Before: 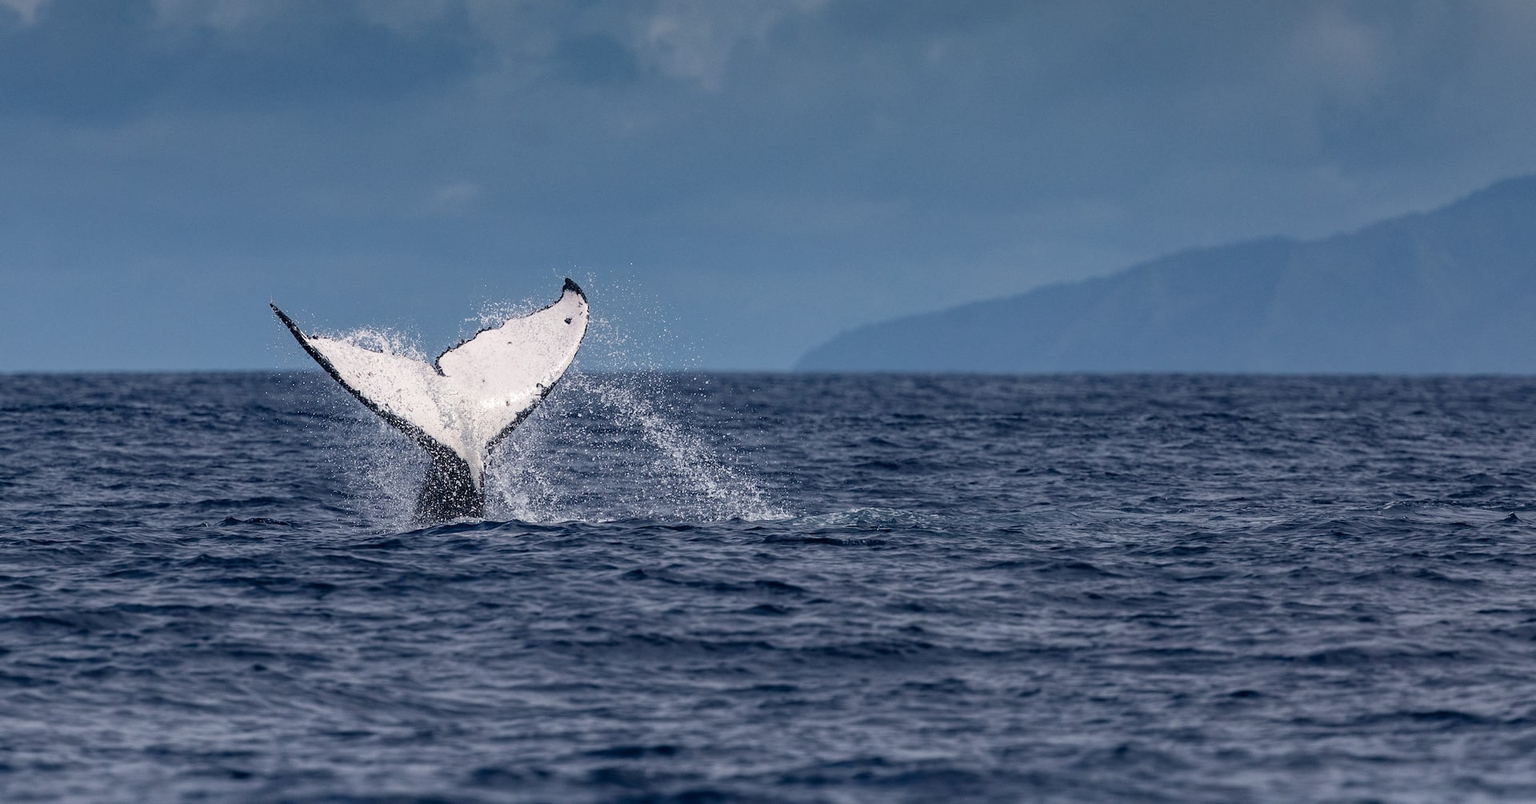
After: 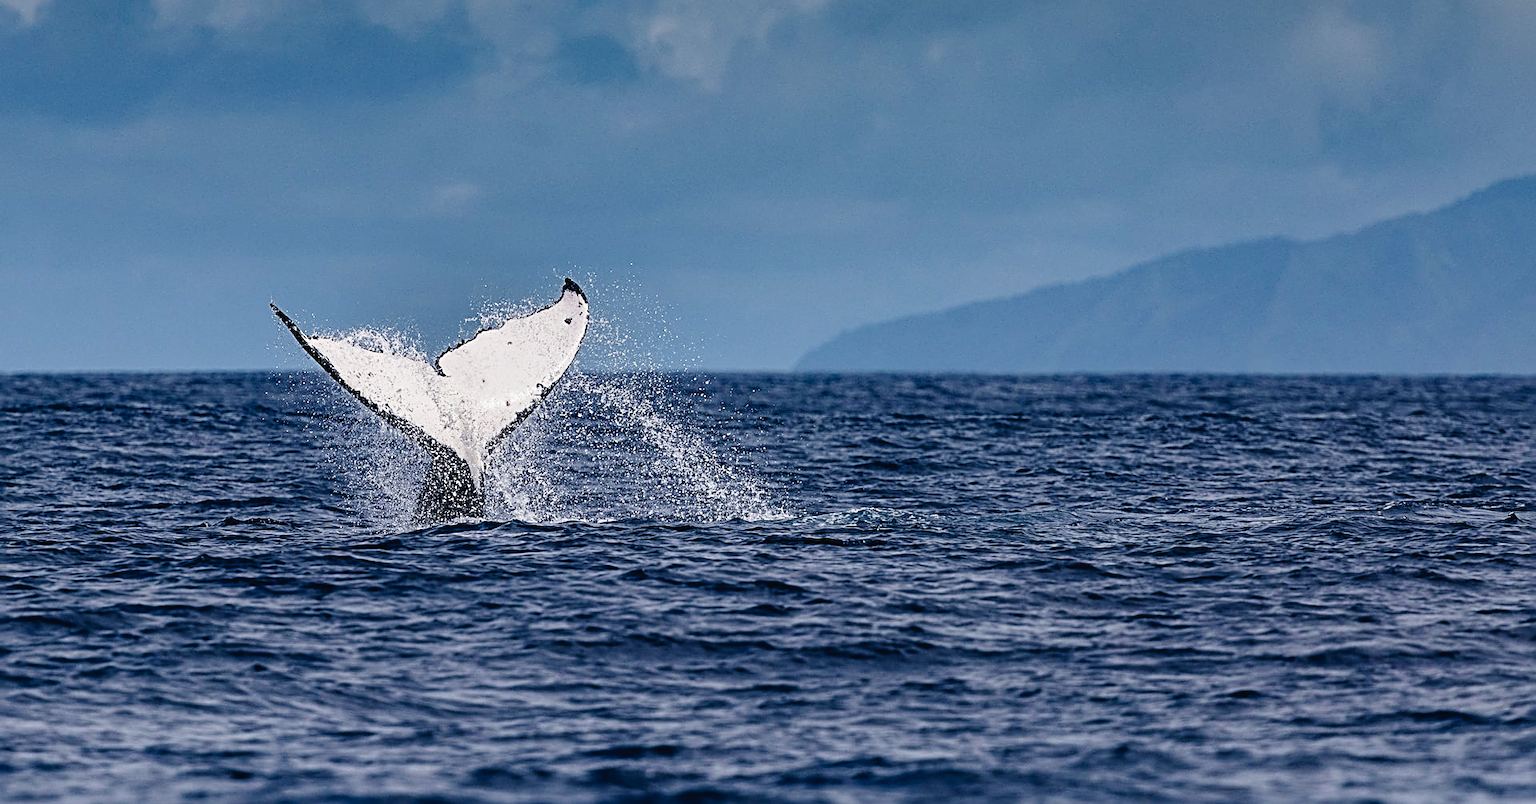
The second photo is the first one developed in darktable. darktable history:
shadows and highlights: shadows 17.69, highlights -84.5, soften with gaussian
sharpen: radius 3.008, amount 0.76
tone curve: curves: ch0 [(0, 0.023) (0.104, 0.058) (0.21, 0.162) (0.469, 0.524) (0.579, 0.65) (0.725, 0.8) (0.858, 0.903) (1, 0.974)]; ch1 [(0, 0) (0.414, 0.395) (0.447, 0.447) (0.502, 0.501) (0.521, 0.512) (0.566, 0.566) (0.618, 0.61) (0.654, 0.642) (1, 1)]; ch2 [(0, 0) (0.369, 0.388) (0.437, 0.453) (0.492, 0.485) (0.524, 0.508) (0.553, 0.566) (0.583, 0.608) (1, 1)], preserve colors none
